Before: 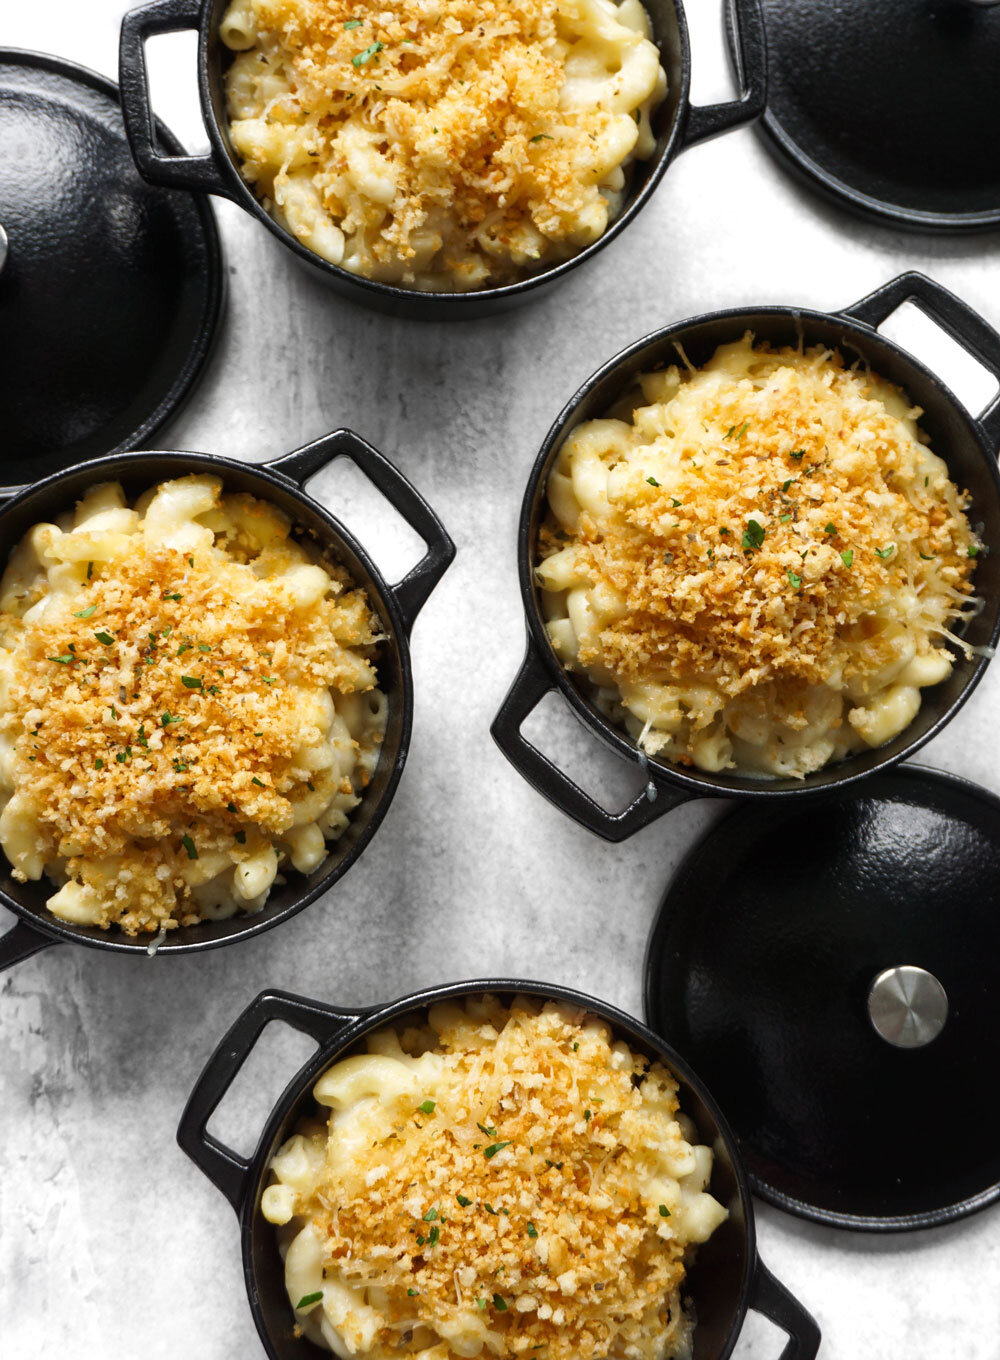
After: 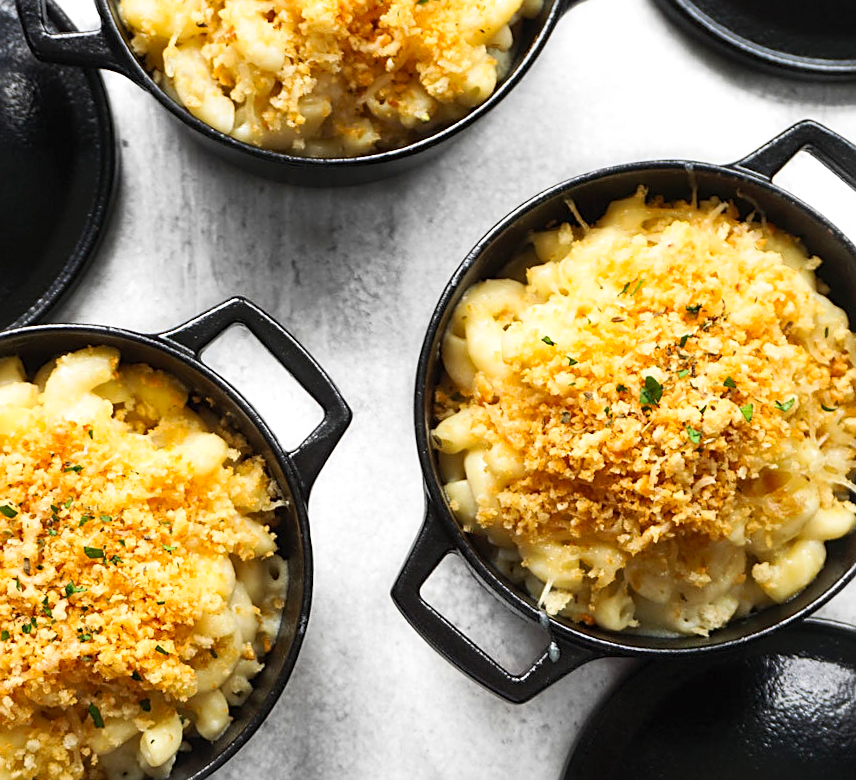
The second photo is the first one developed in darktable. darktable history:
sharpen: on, module defaults
crop and rotate: left 9.345%, top 7.22%, right 4.982%, bottom 32.331%
rotate and perspective: rotation -1.32°, lens shift (horizontal) -0.031, crop left 0.015, crop right 0.985, crop top 0.047, crop bottom 0.982
contrast brightness saturation: contrast 0.2, brightness 0.16, saturation 0.22
